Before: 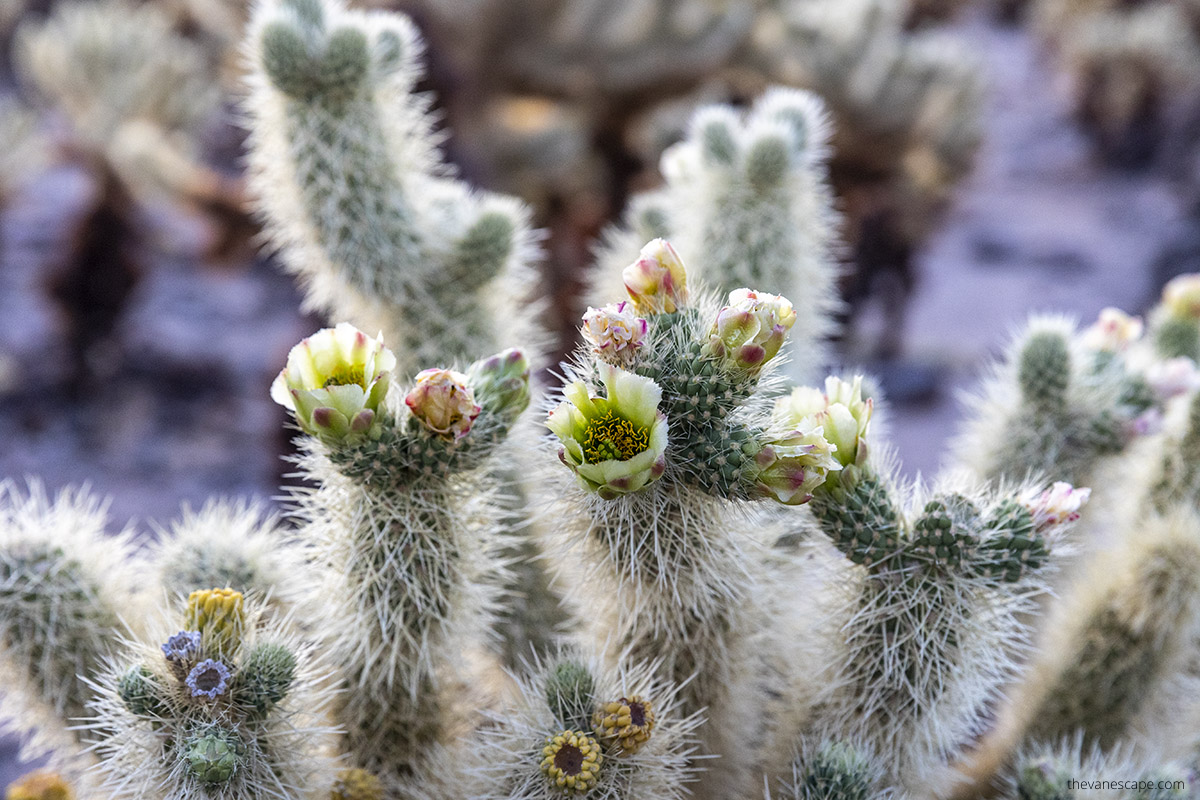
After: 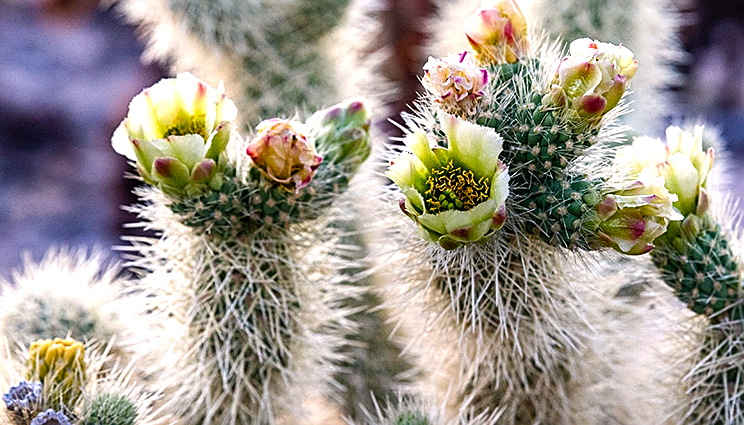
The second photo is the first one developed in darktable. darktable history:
crop: left 13.312%, top 31.28%, right 24.627%, bottom 15.582%
sharpen: on, module defaults
color balance rgb: shadows lift › chroma 1%, shadows lift › hue 217.2°, power › hue 310.8°, highlights gain › chroma 2%, highlights gain › hue 44.4°, global offset › luminance 0.25%, global offset › hue 171.6°, perceptual saturation grading › global saturation 14.09%, perceptual saturation grading › highlights -30%, perceptual saturation grading › shadows 50.67%, global vibrance 25%, contrast 20%
